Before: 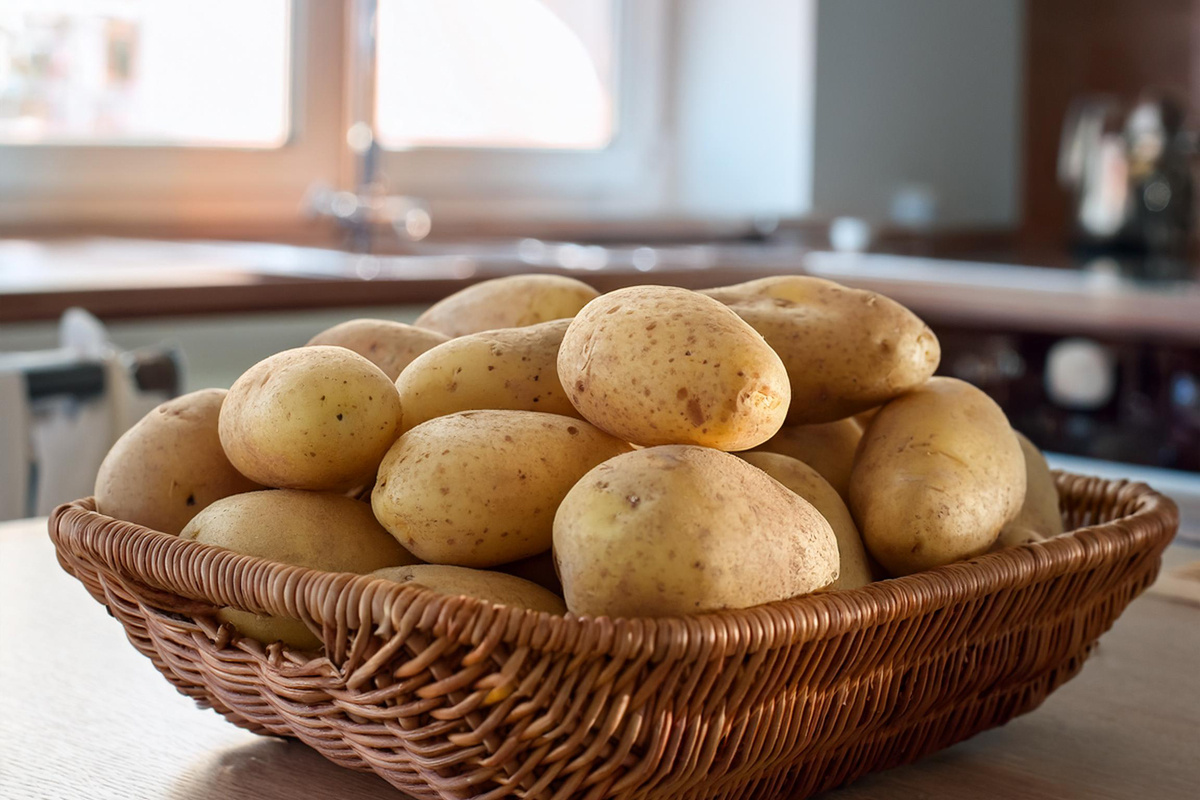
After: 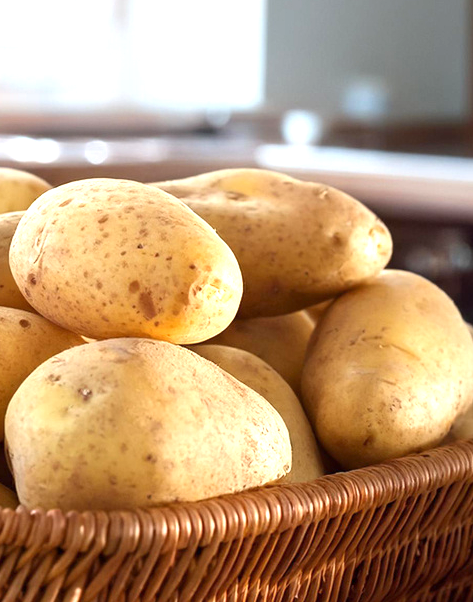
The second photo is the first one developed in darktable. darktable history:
exposure: exposure 0.935 EV, compensate highlight preservation false
crop: left 45.721%, top 13.393%, right 14.118%, bottom 10.01%
